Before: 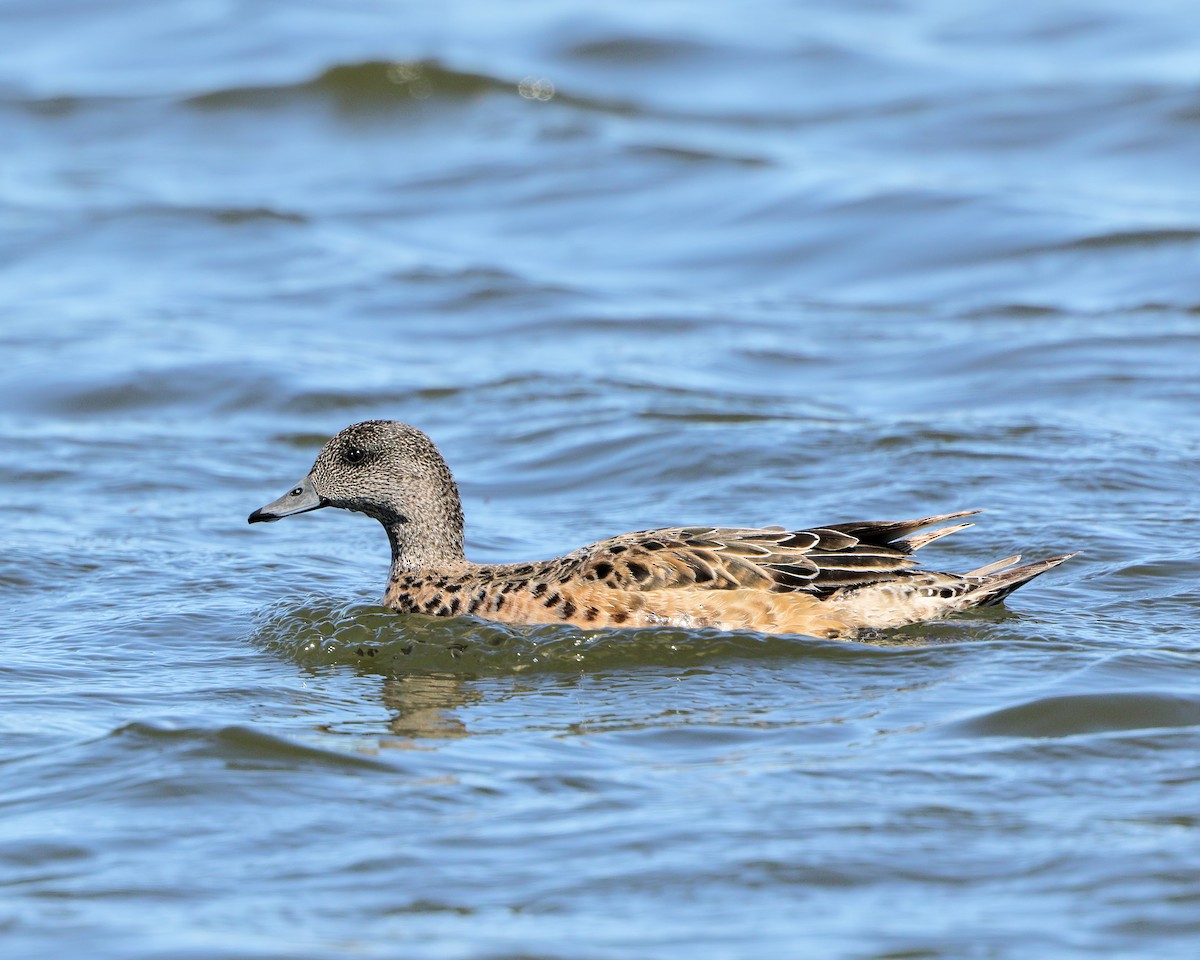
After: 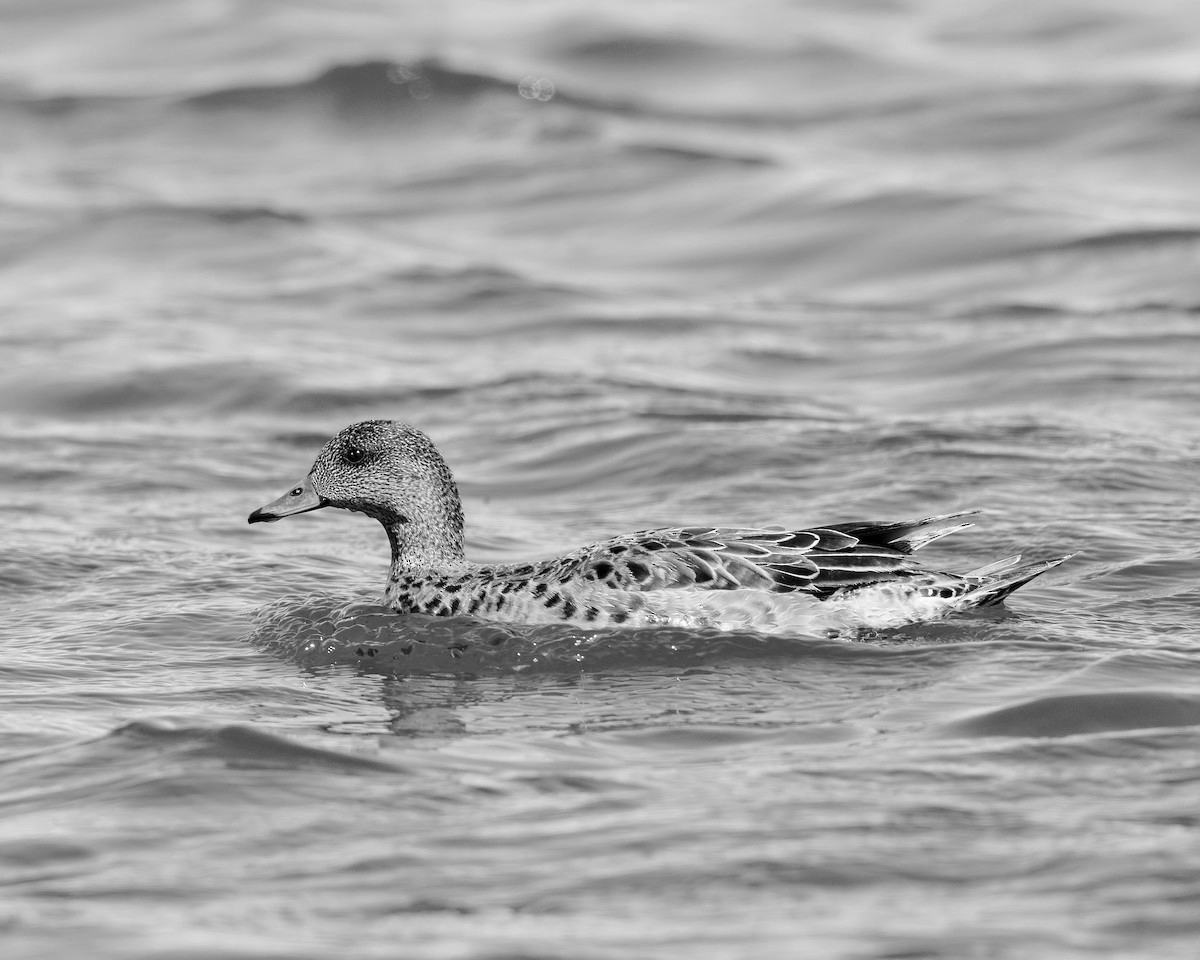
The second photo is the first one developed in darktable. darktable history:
monochrome: on, module defaults
color zones: curves: ch0 [(0.25, 0.5) (0.463, 0.627) (0.484, 0.637) (0.75, 0.5)]
